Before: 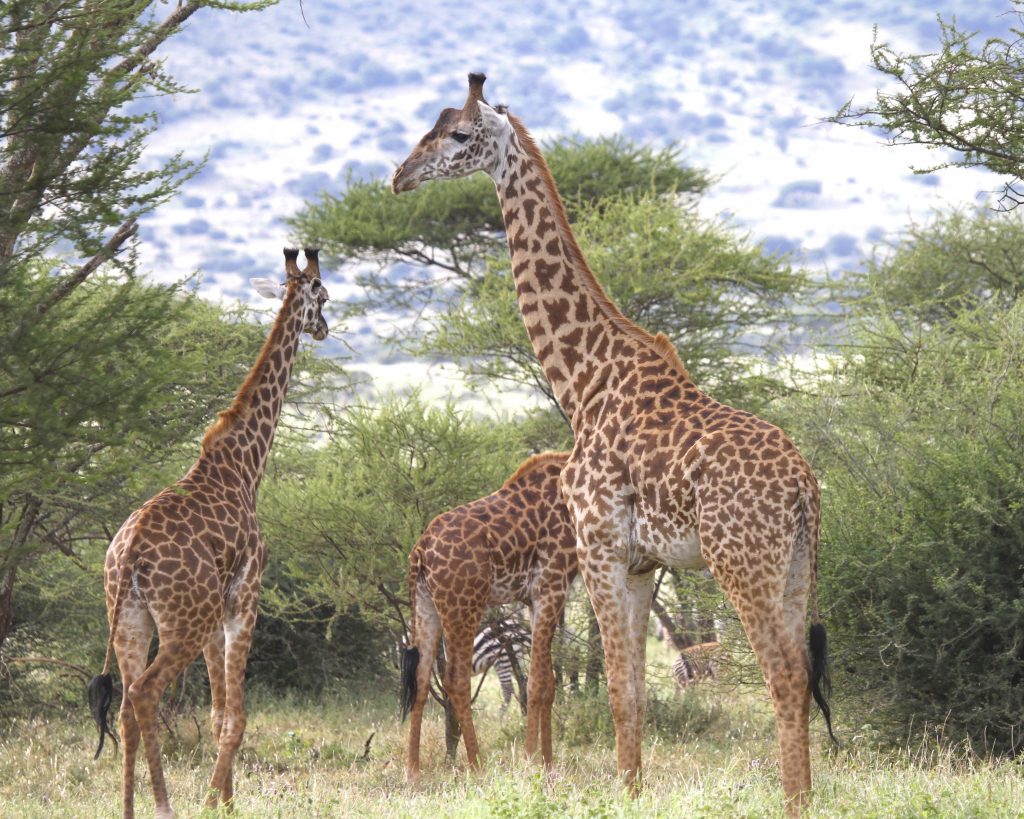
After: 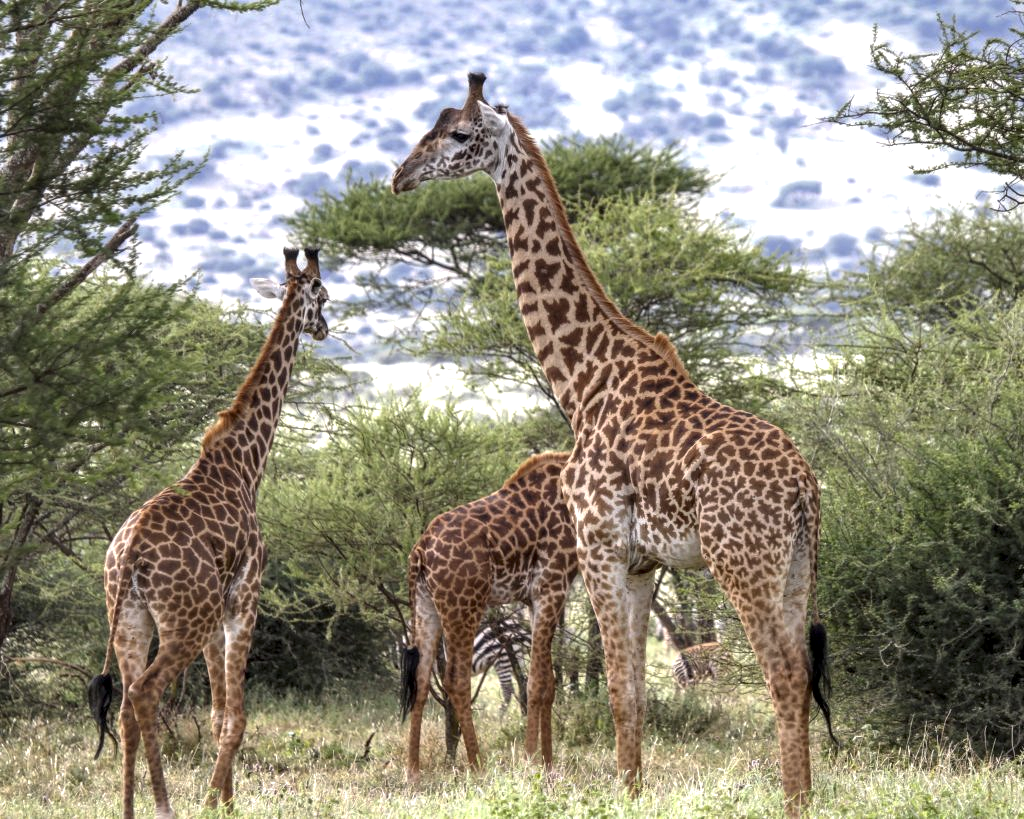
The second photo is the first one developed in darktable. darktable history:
local contrast: detail 160%
base curve: curves: ch0 [(0, 0) (0.74, 0.67) (1, 1)], preserve colors none
